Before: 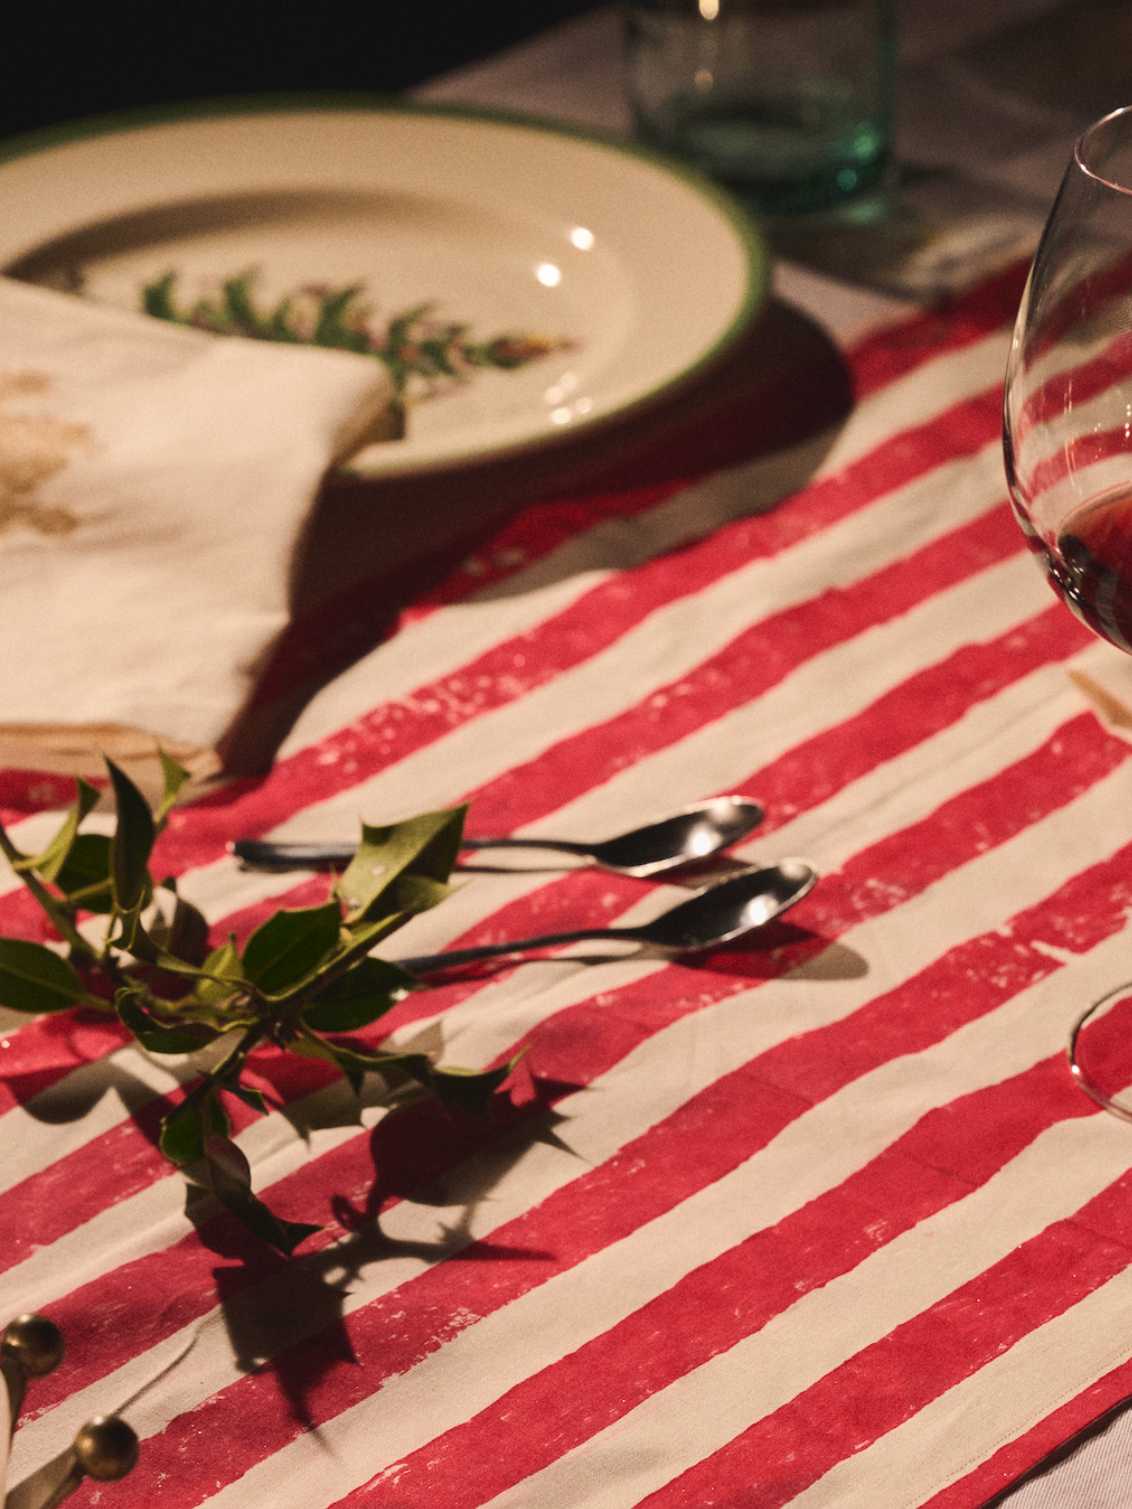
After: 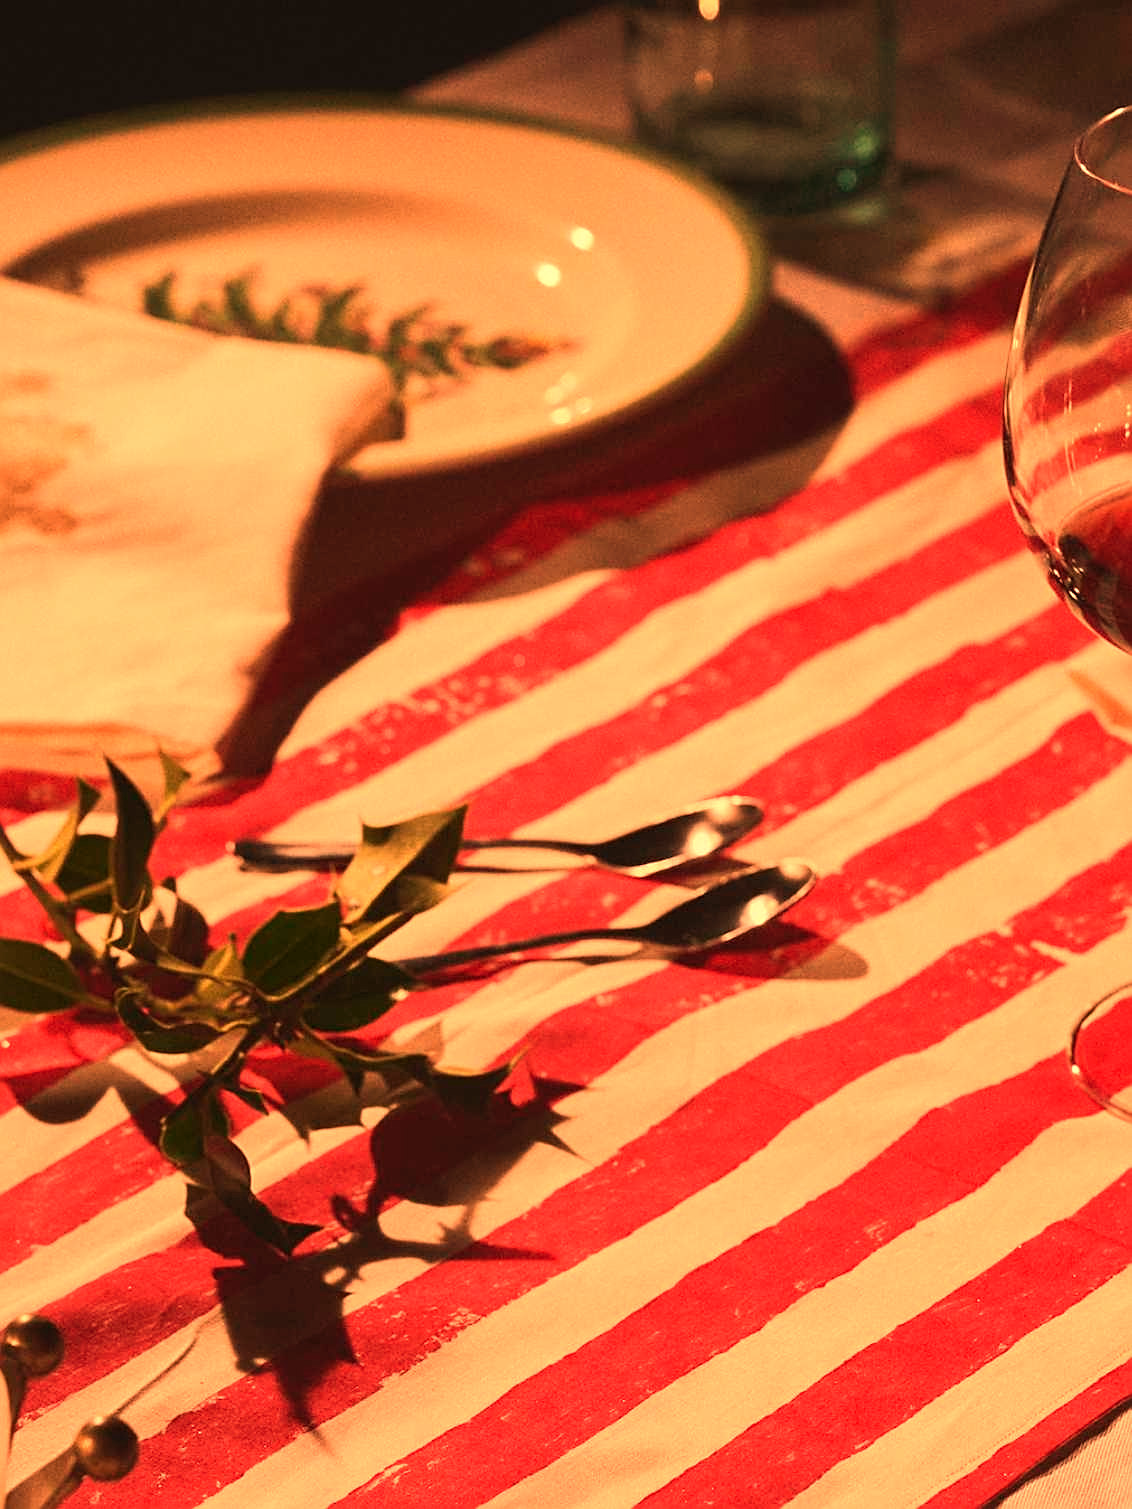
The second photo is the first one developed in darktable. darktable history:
sharpen: on, module defaults
white balance: red 1.467, blue 0.684
